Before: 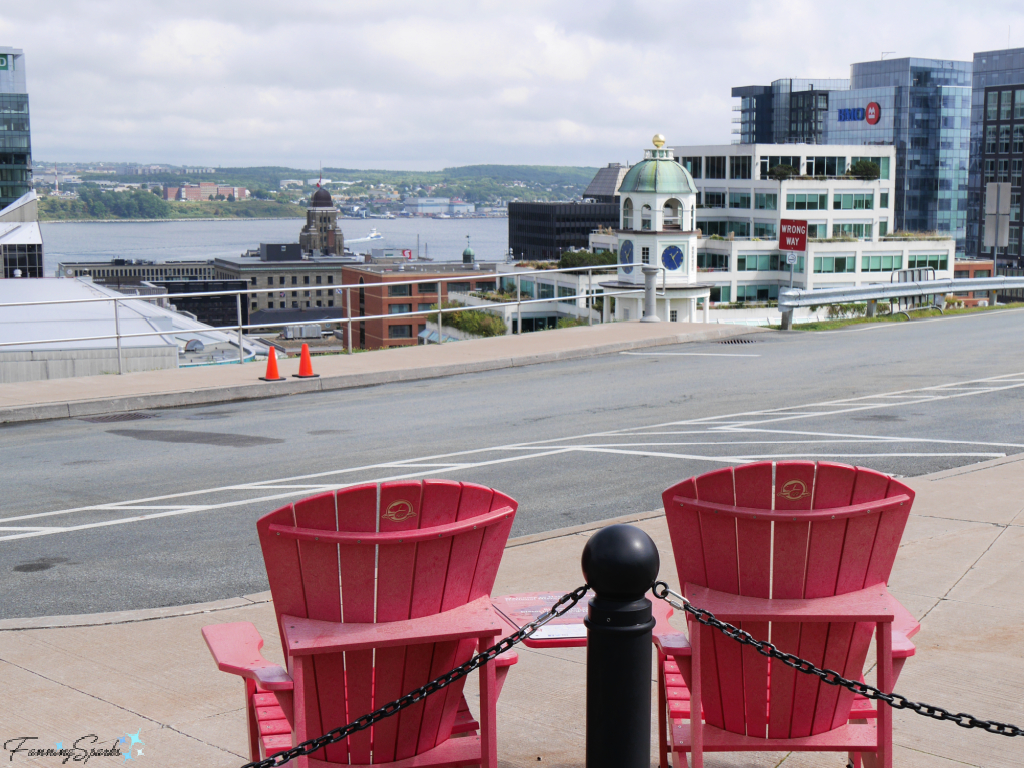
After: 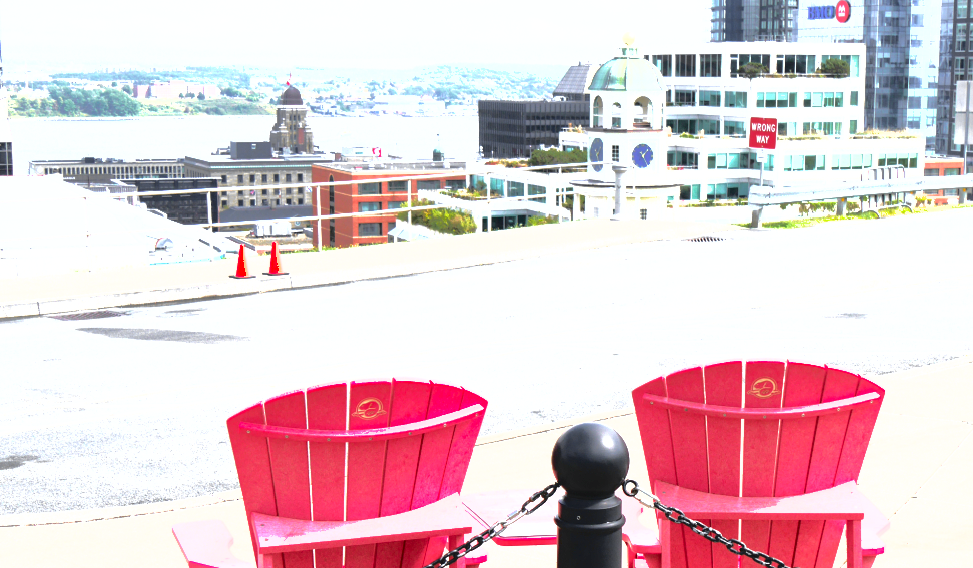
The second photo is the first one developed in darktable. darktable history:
shadows and highlights: on, module defaults
exposure: exposure 2.003 EV, compensate highlight preservation false
tone curve: curves: ch0 [(0.003, 0) (0.066, 0.031) (0.16, 0.089) (0.269, 0.218) (0.395, 0.408) (0.517, 0.56) (0.684, 0.734) (0.791, 0.814) (1, 1)]; ch1 [(0, 0) (0.164, 0.115) (0.337, 0.332) (0.39, 0.398) (0.464, 0.461) (0.501, 0.5) (0.507, 0.5) (0.534, 0.532) (0.577, 0.59) (0.652, 0.681) (0.733, 0.764) (0.819, 0.823) (1, 1)]; ch2 [(0, 0) (0.337, 0.382) (0.464, 0.476) (0.501, 0.5) (0.527, 0.54) (0.551, 0.565) (0.628, 0.632) (0.689, 0.686) (1, 1)], color space Lab, independent channels, preserve colors none
crop and rotate: left 2.991%, top 13.302%, right 1.981%, bottom 12.636%
